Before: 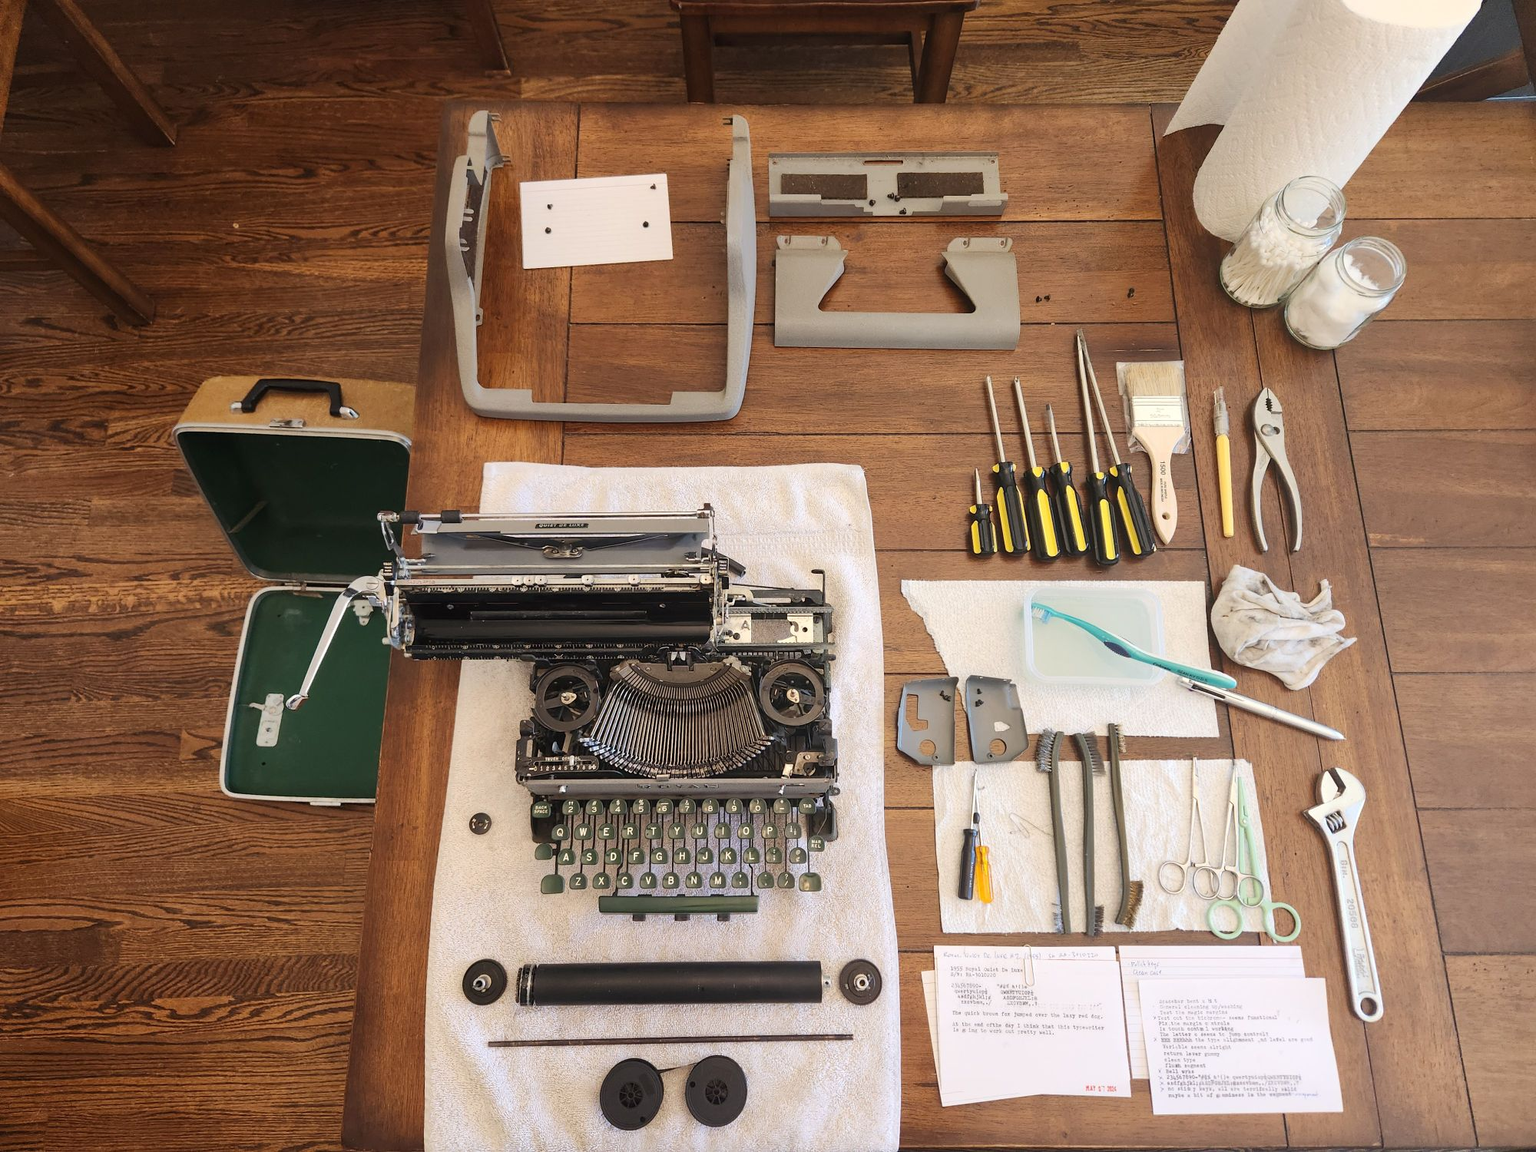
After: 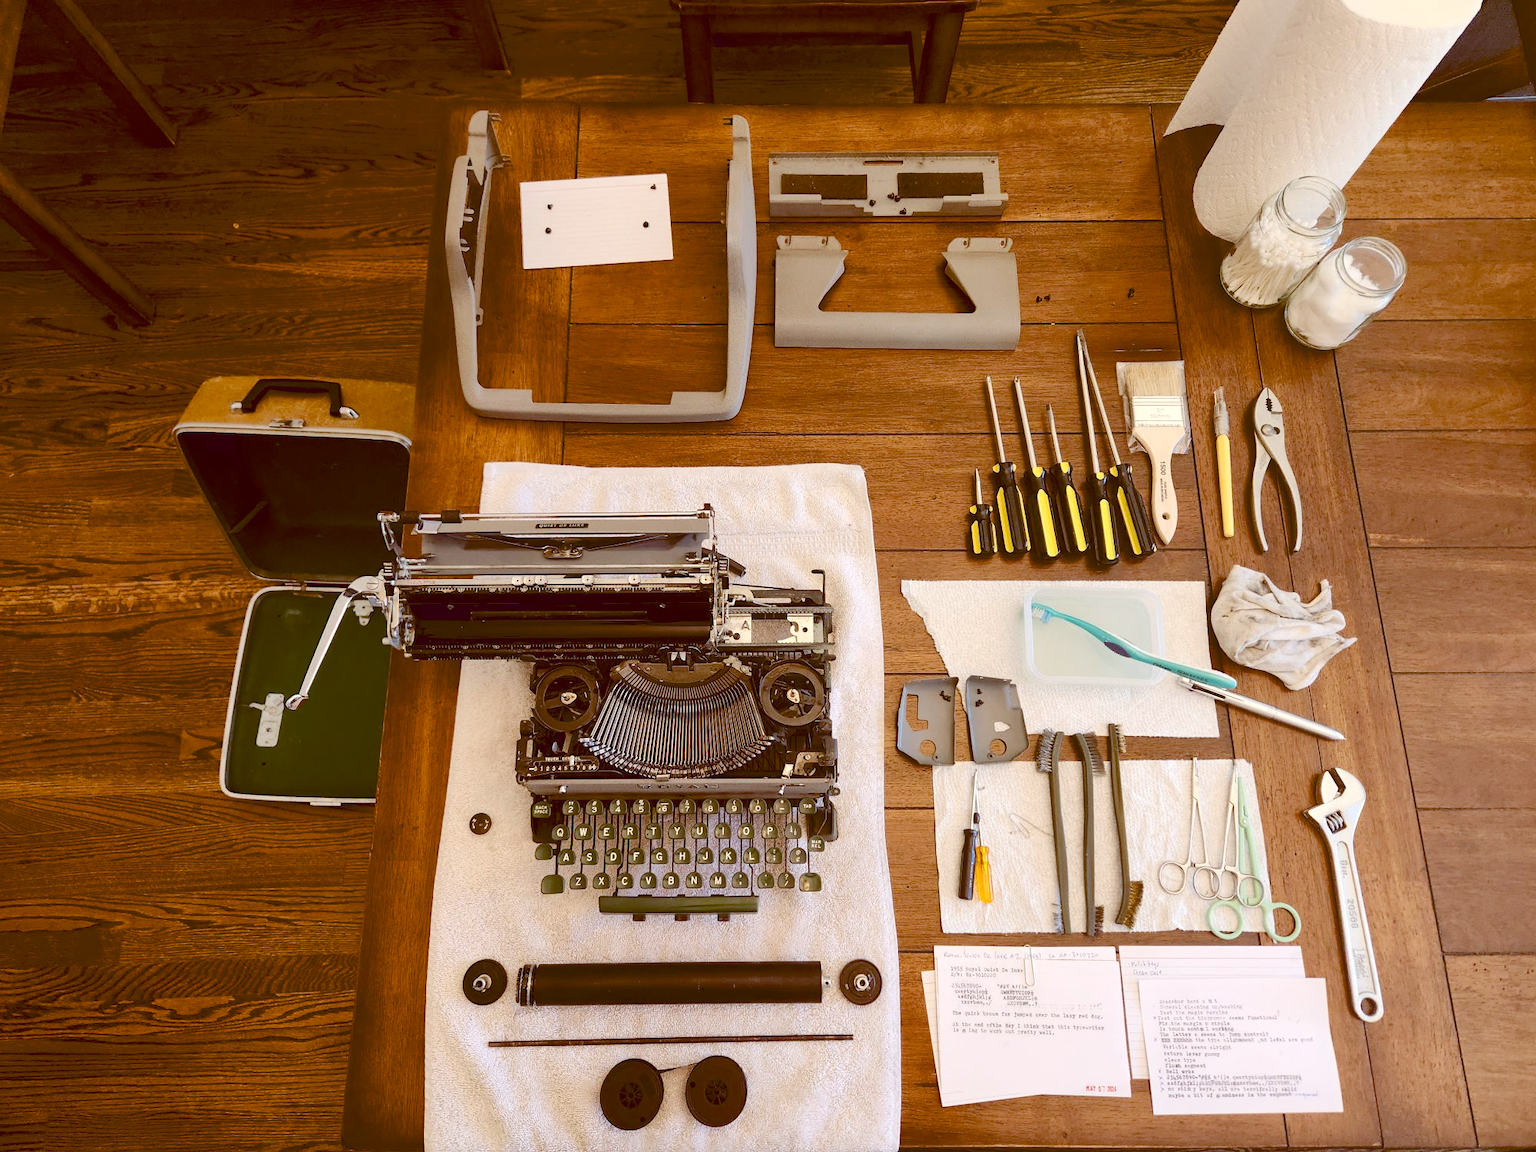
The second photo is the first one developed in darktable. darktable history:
color balance rgb: global offset › chroma 0.402%, global offset › hue 31.73°, perceptual saturation grading › global saturation 20%, perceptual saturation grading › highlights -25.513%, perceptual saturation grading › shadows 25.934%, perceptual brilliance grading › global brilliance 2.918%, perceptual brilliance grading › highlights -2.33%, perceptual brilliance grading › shadows 3.476%, saturation formula JzAzBz (2021)
